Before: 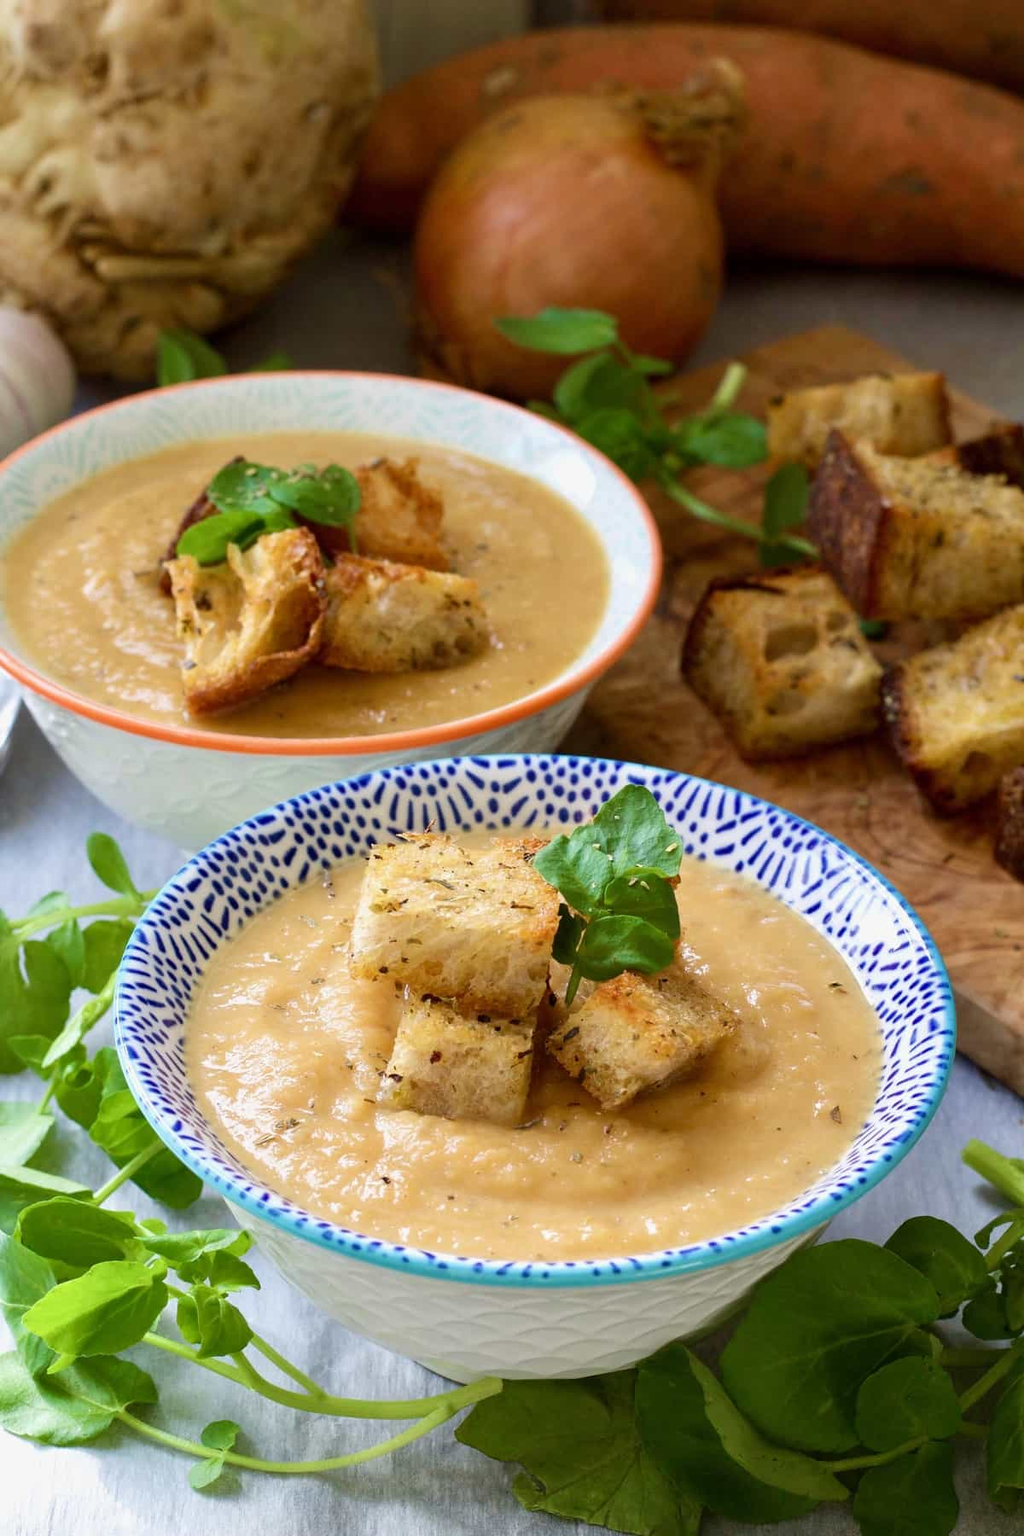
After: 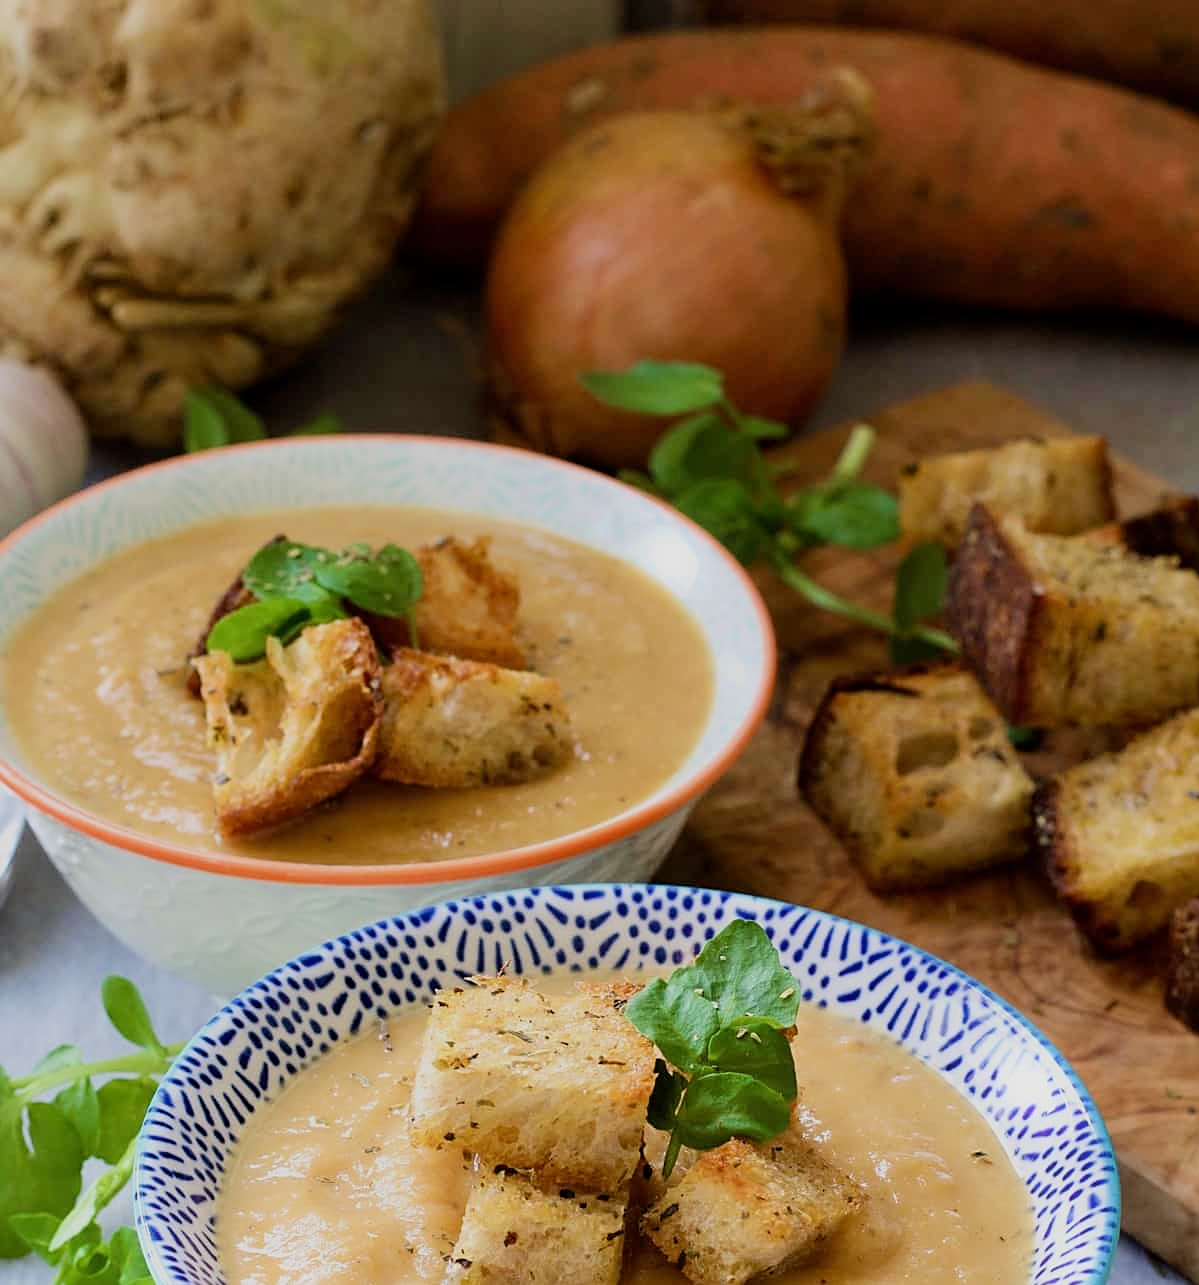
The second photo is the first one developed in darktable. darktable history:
bloom: size 5%, threshold 95%, strength 15%
filmic rgb: hardness 4.17
sharpen: on, module defaults
crop: bottom 28.576%
